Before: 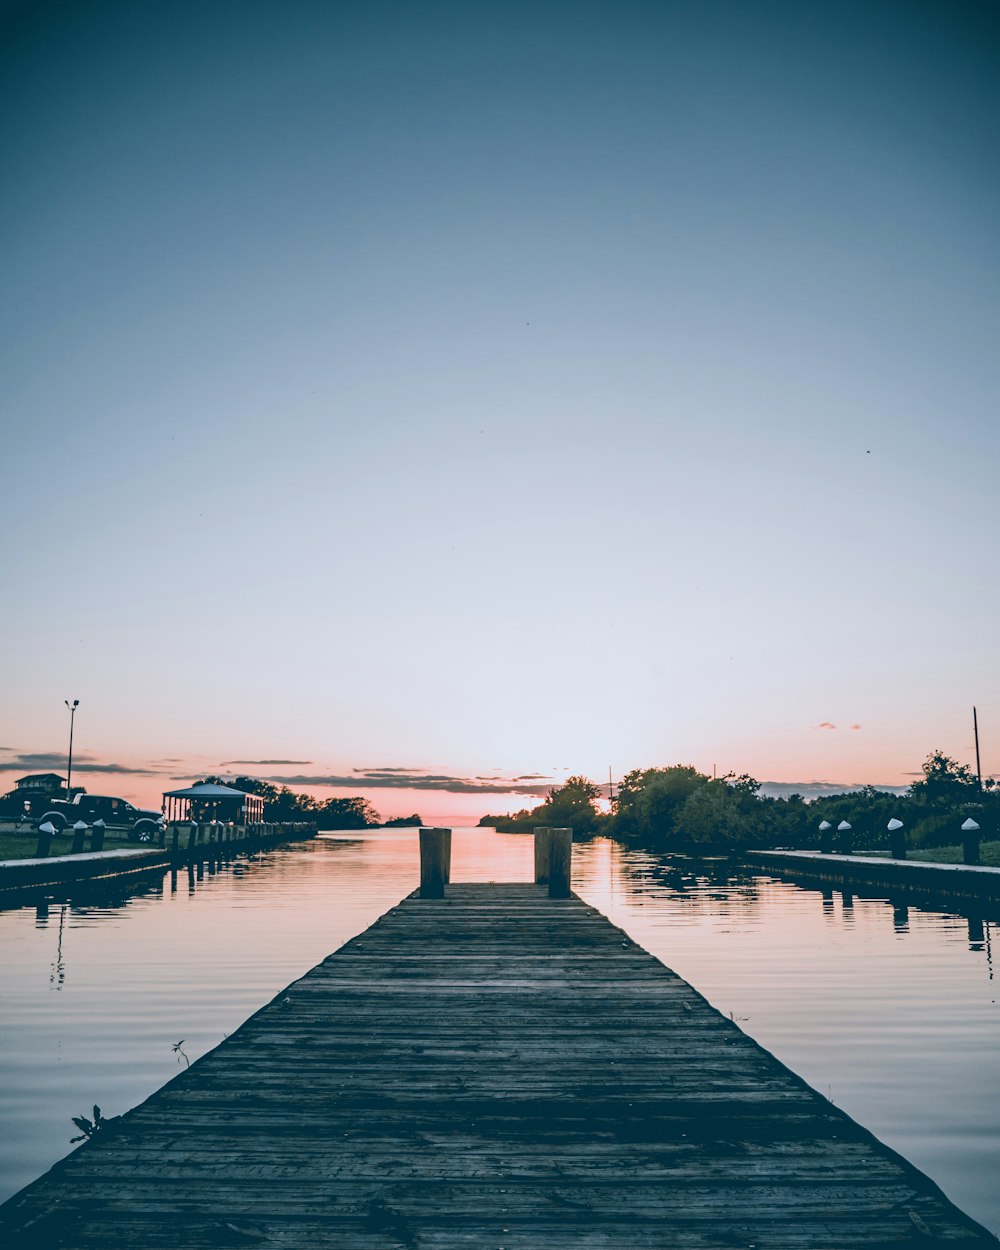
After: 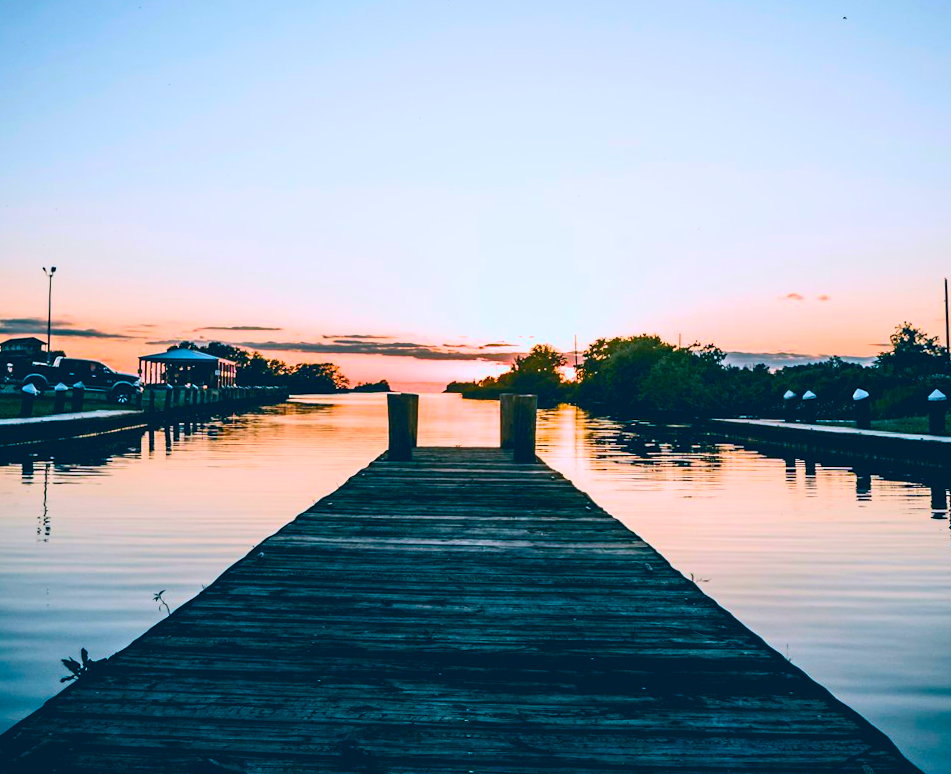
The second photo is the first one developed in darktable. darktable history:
color balance rgb: linear chroma grading › global chroma 42%, perceptual saturation grading › global saturation 42%, global vibrance 33%
rotate and perspective: rotation 0.074°, lens shift (vertical) 0.096, lens shift (horizontal) -0.041, crop left 0.043, crop right 0.952, crop top 0.024, crop bottom 0.979
crop and rotate: top 36.435%
contrast brightness saturation: contrast 0.28
